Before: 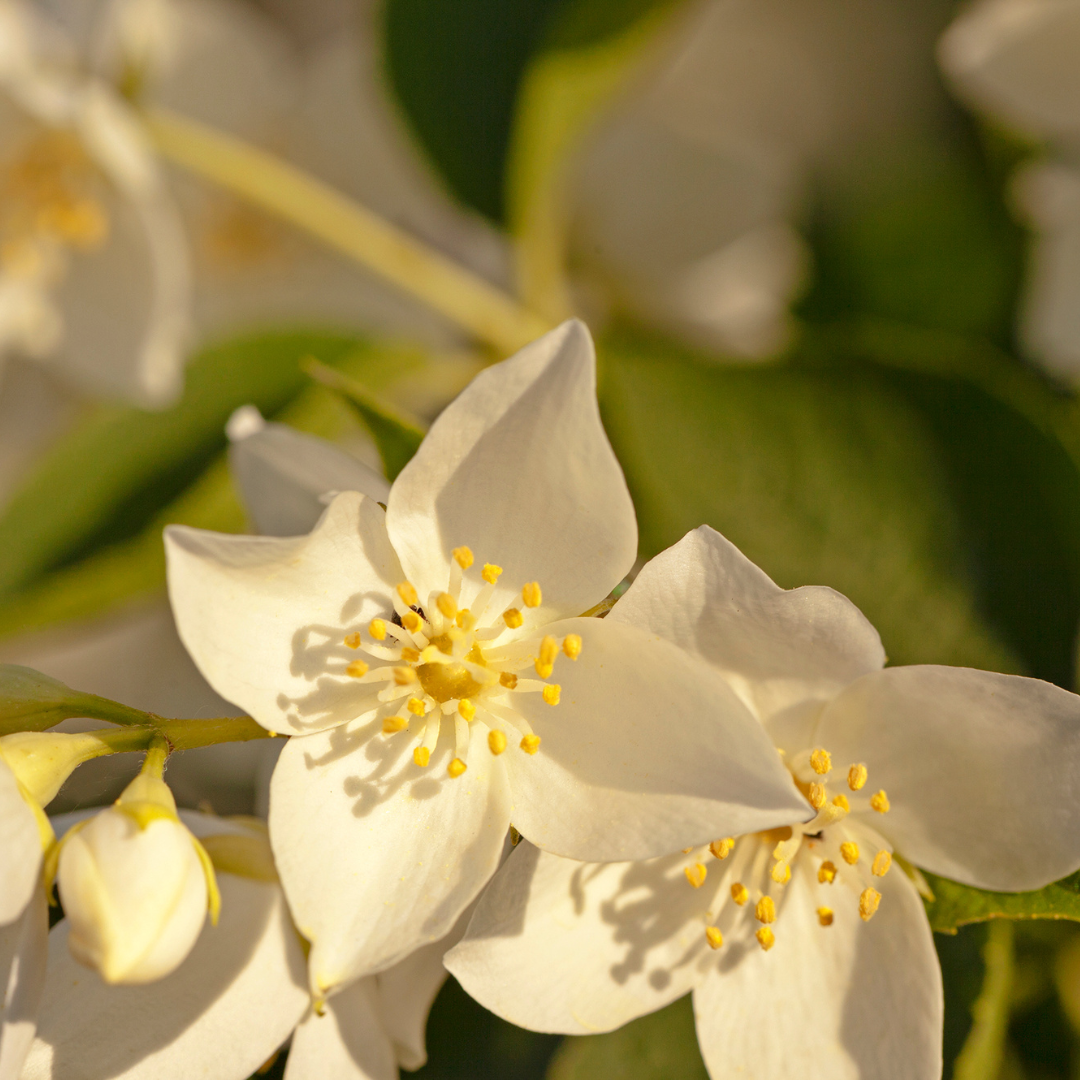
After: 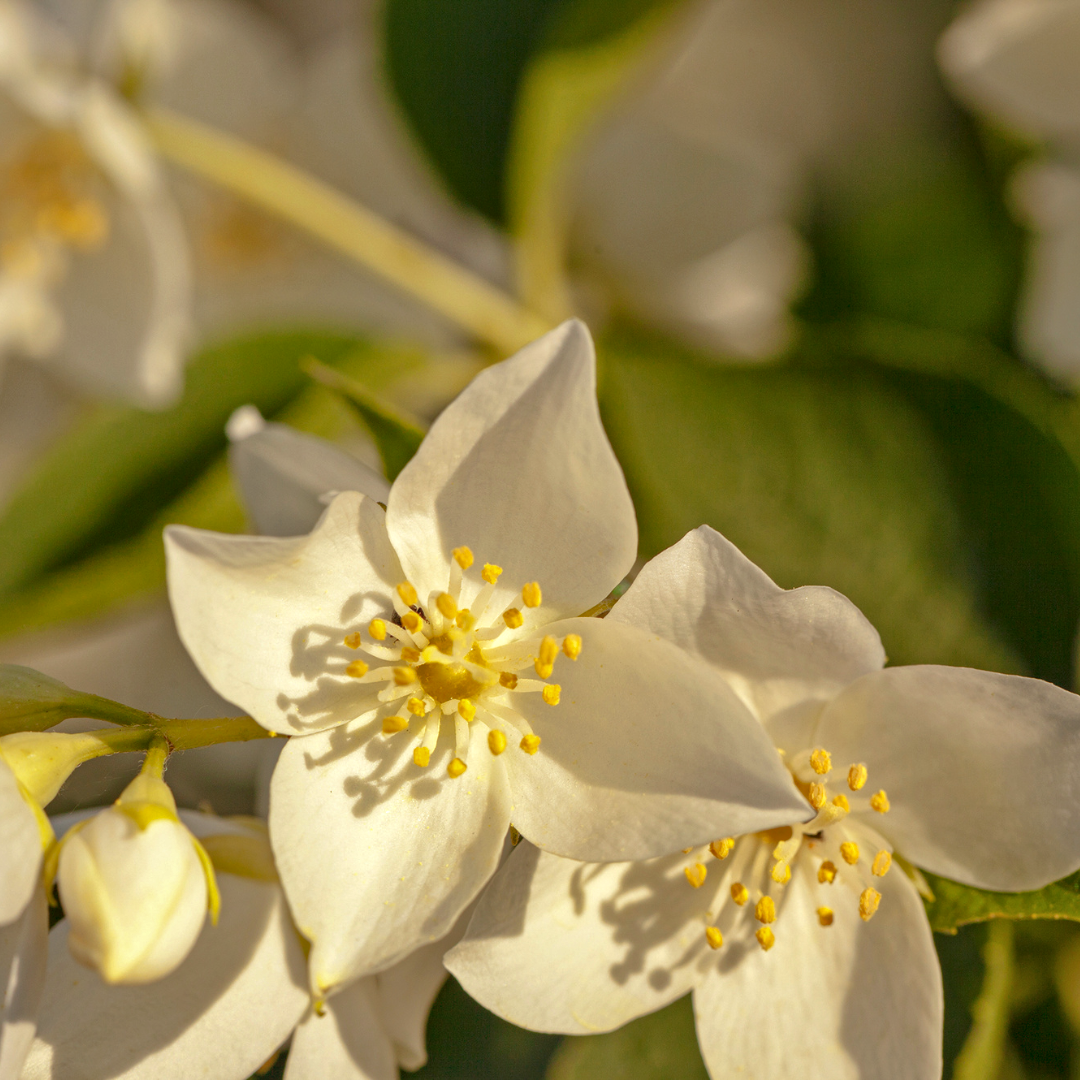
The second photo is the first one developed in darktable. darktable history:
white balance: red 0.986, blue 1.01
local contrast: on, module defaults
shadows and highlights: on, module defaults
